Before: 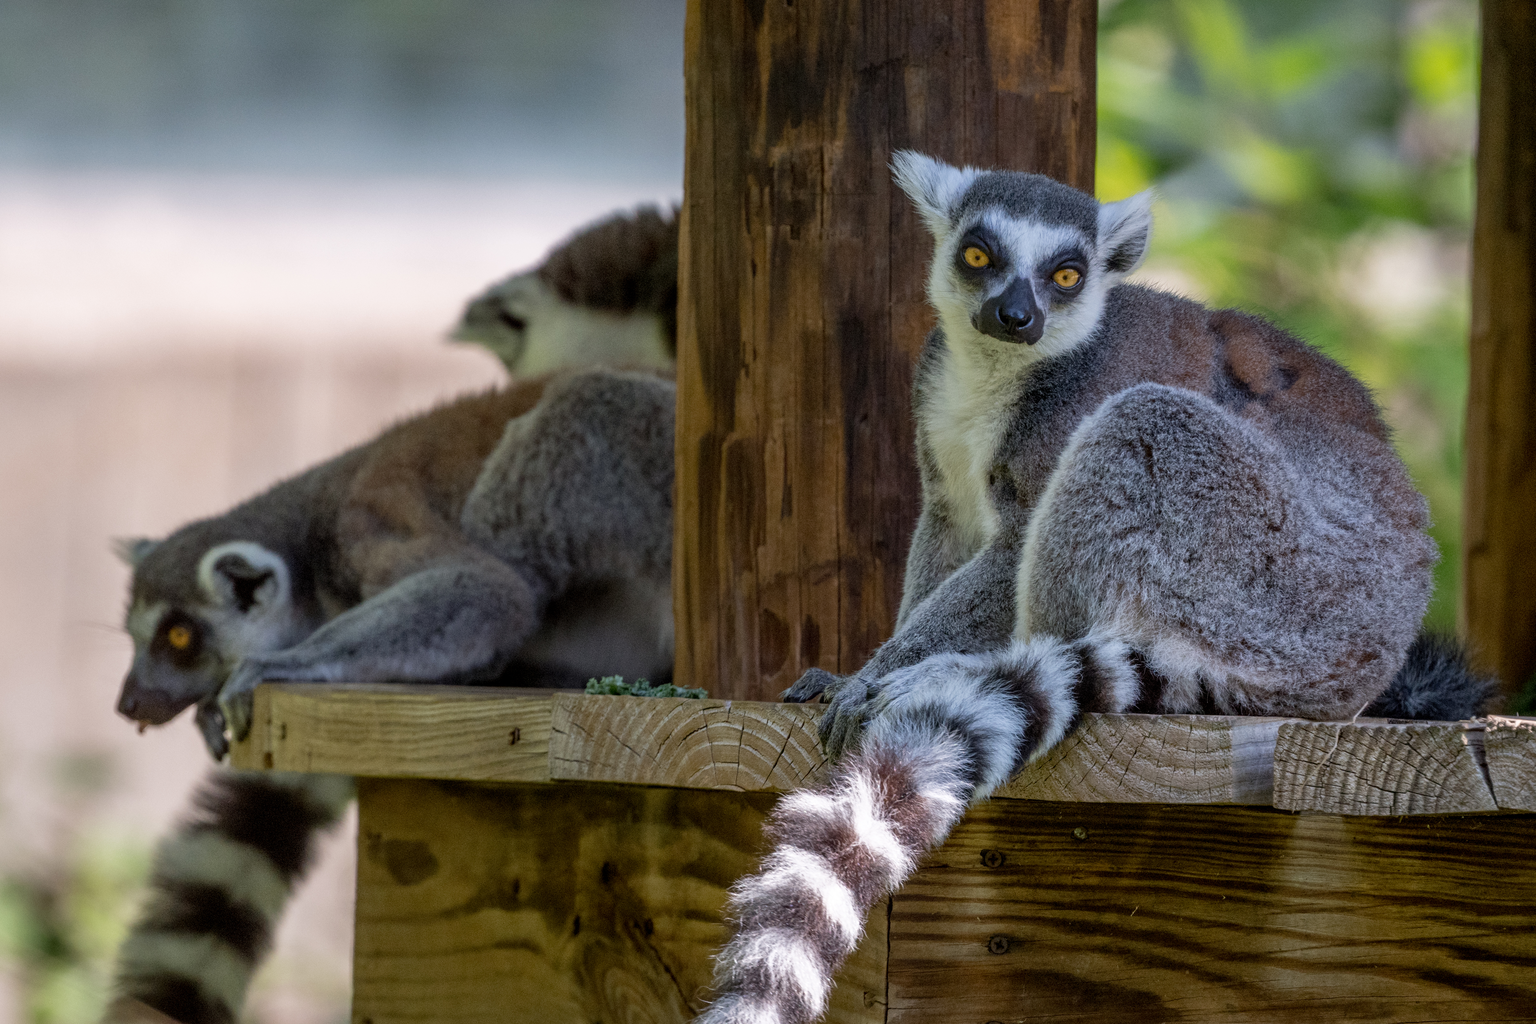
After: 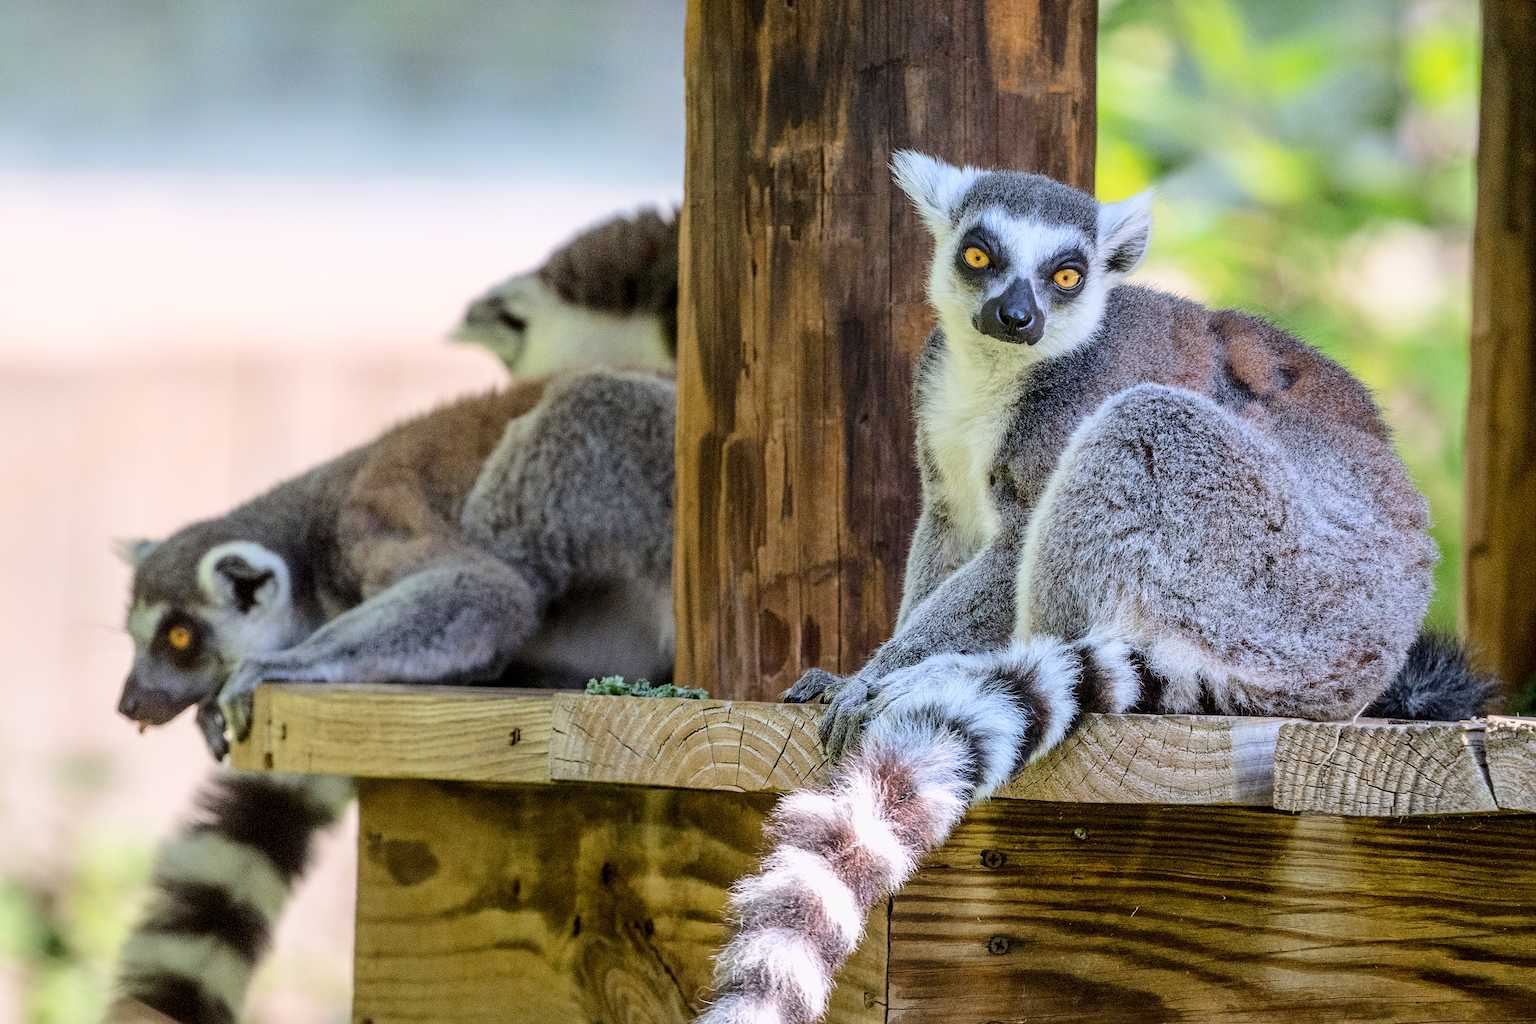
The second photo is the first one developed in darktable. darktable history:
base curve: curves: ch0 [(0, 0) (0.025, 0.046) (0.112, 0.277) (0.467, 0.74) (0.814, 0.929) (1, 0.942)]
sharpen: on, module defaults
